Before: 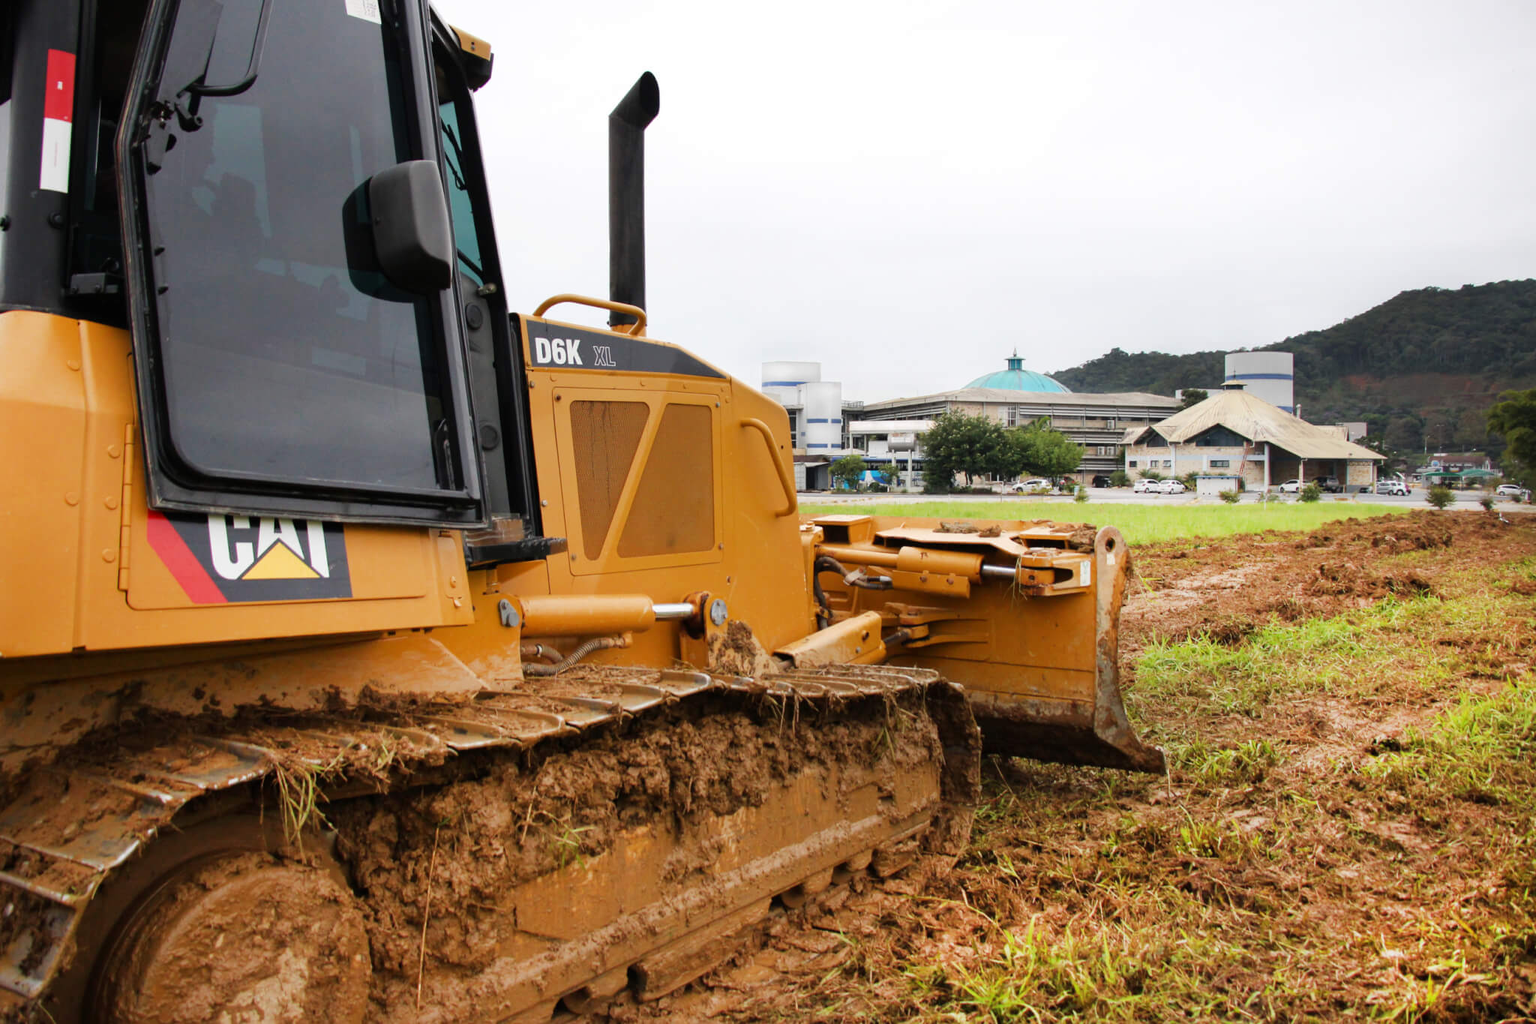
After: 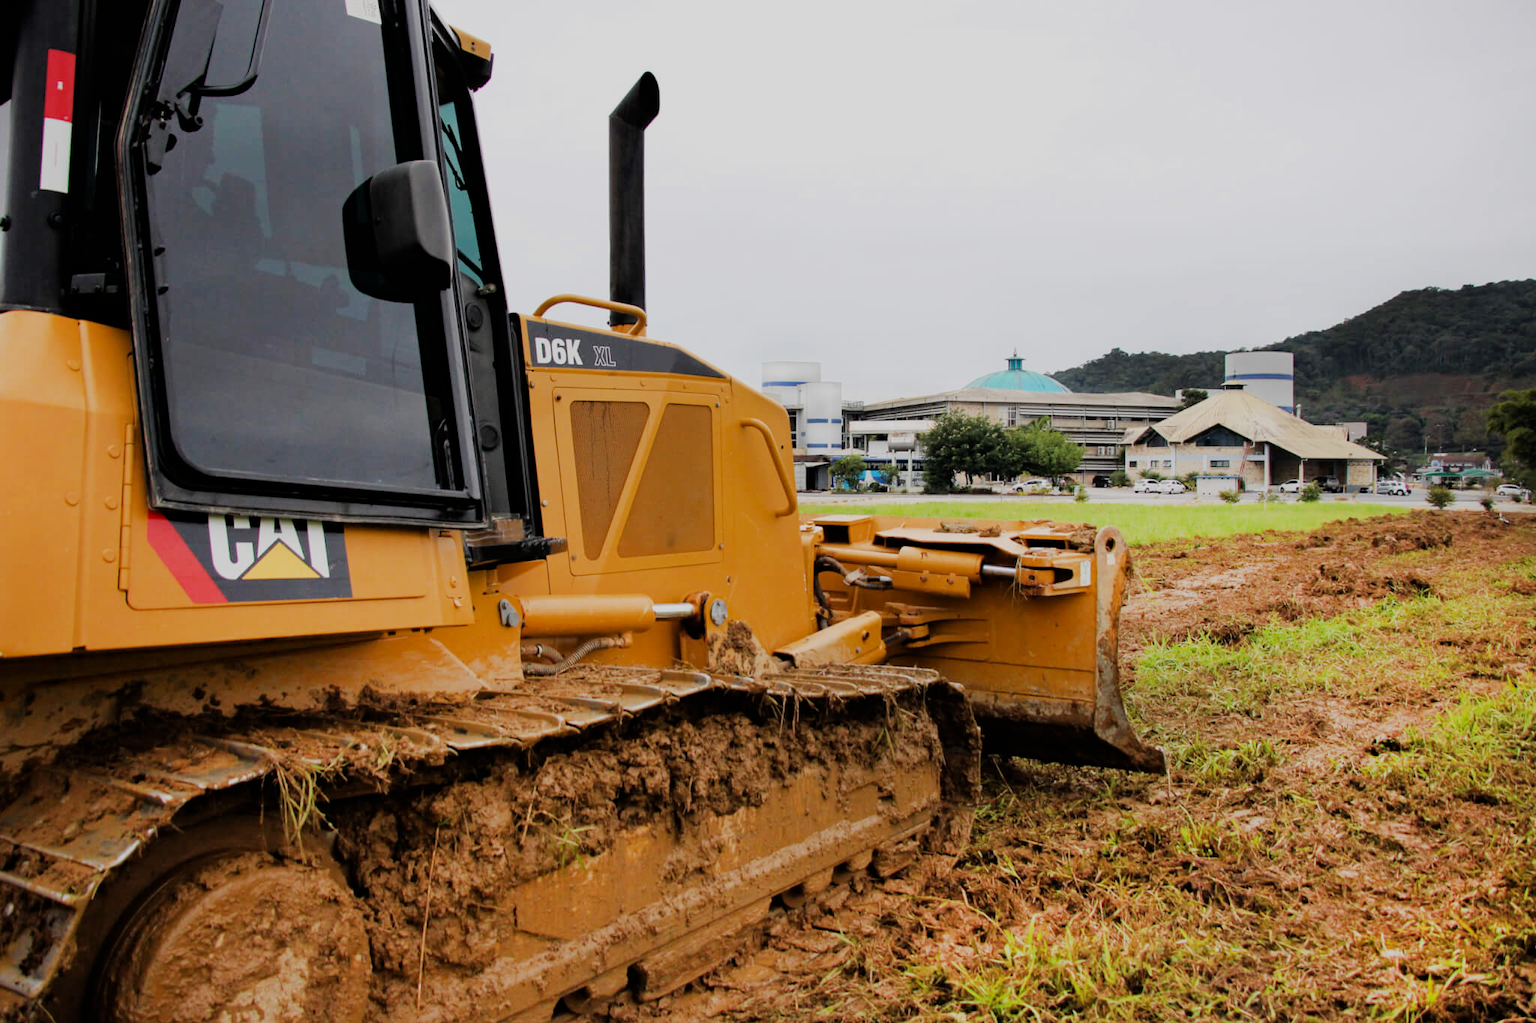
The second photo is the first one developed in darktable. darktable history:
haze removal: compatibility mode true, adaptive false
filmic rgb: black relative exposure -7.65 EV, white relative exposure 4.56 EV, hardness 3.61, contrast 1.05
